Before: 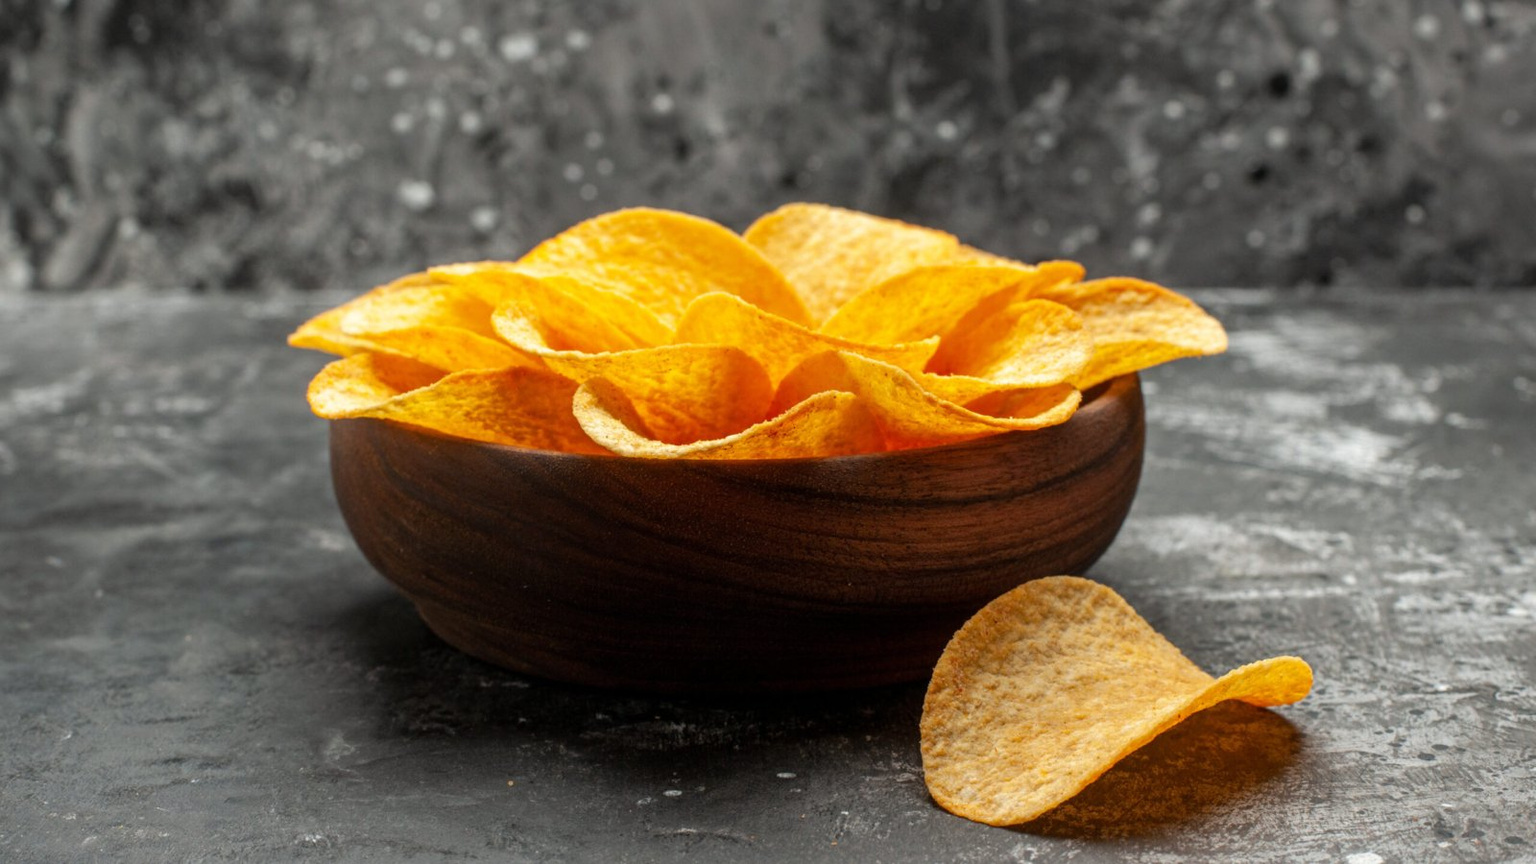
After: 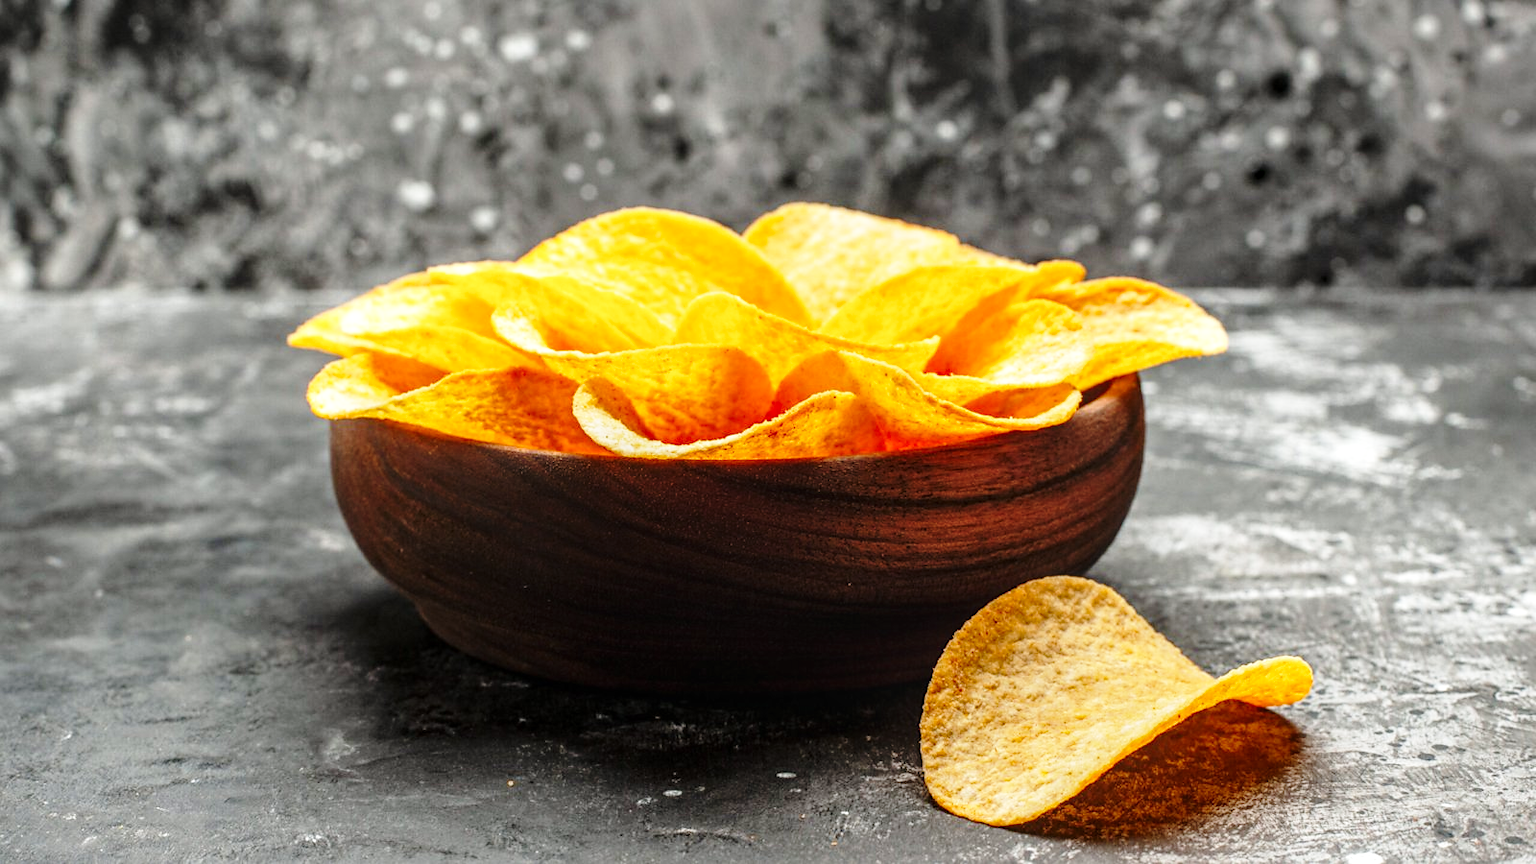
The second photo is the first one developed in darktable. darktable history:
base curve: curves: ch0 [(0, 0) (0.028, 0.03) (0.121, 0.232) (0.46, 0.748) (0.859, 0.968) (1, 1)], preserve colors none
sharpen: radius 1.5, amount 0.405, threshold 1.574
local contrast: on, module defaults
